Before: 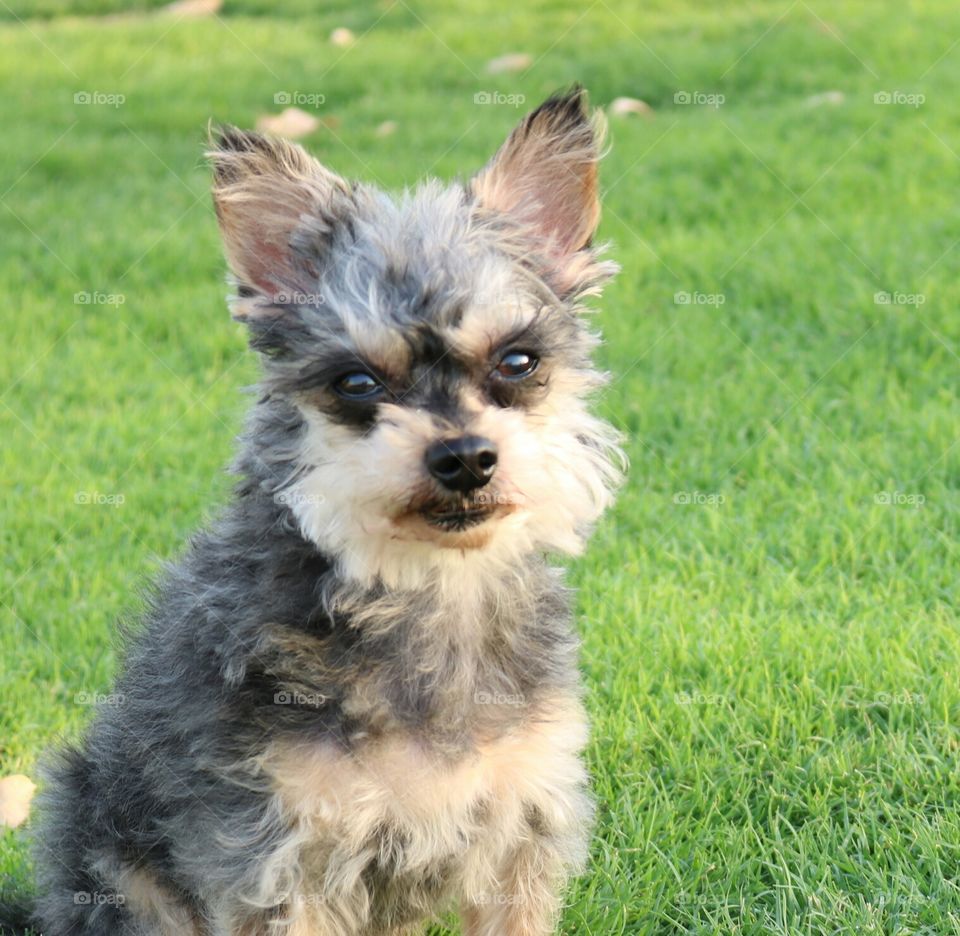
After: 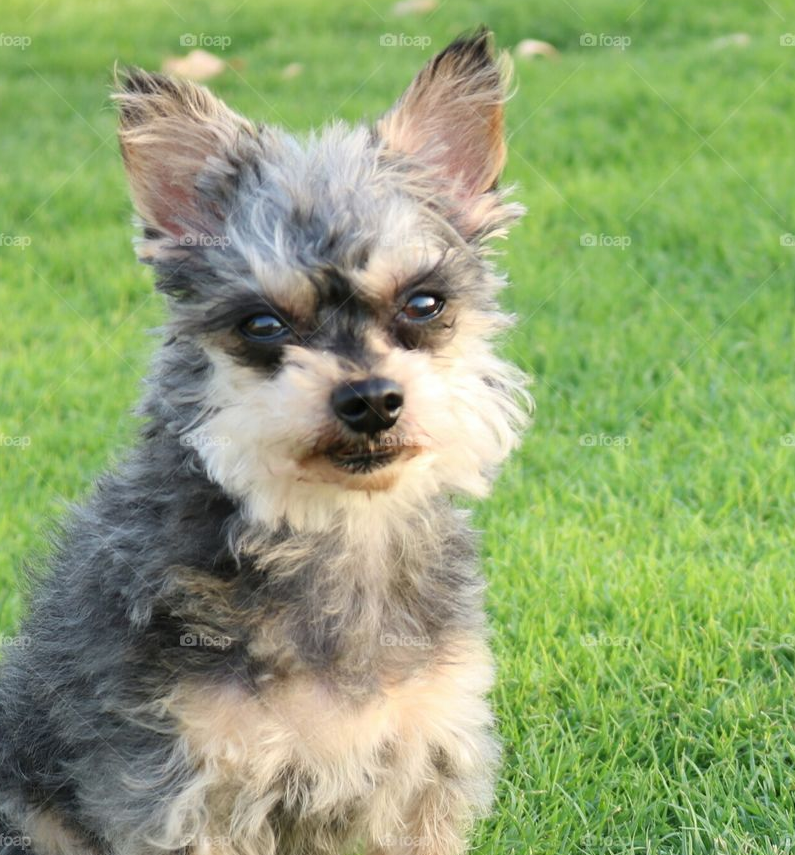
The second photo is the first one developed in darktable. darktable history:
crop: left 9.829%, top 6.246%, right 7.338%, bottom 2.391%
